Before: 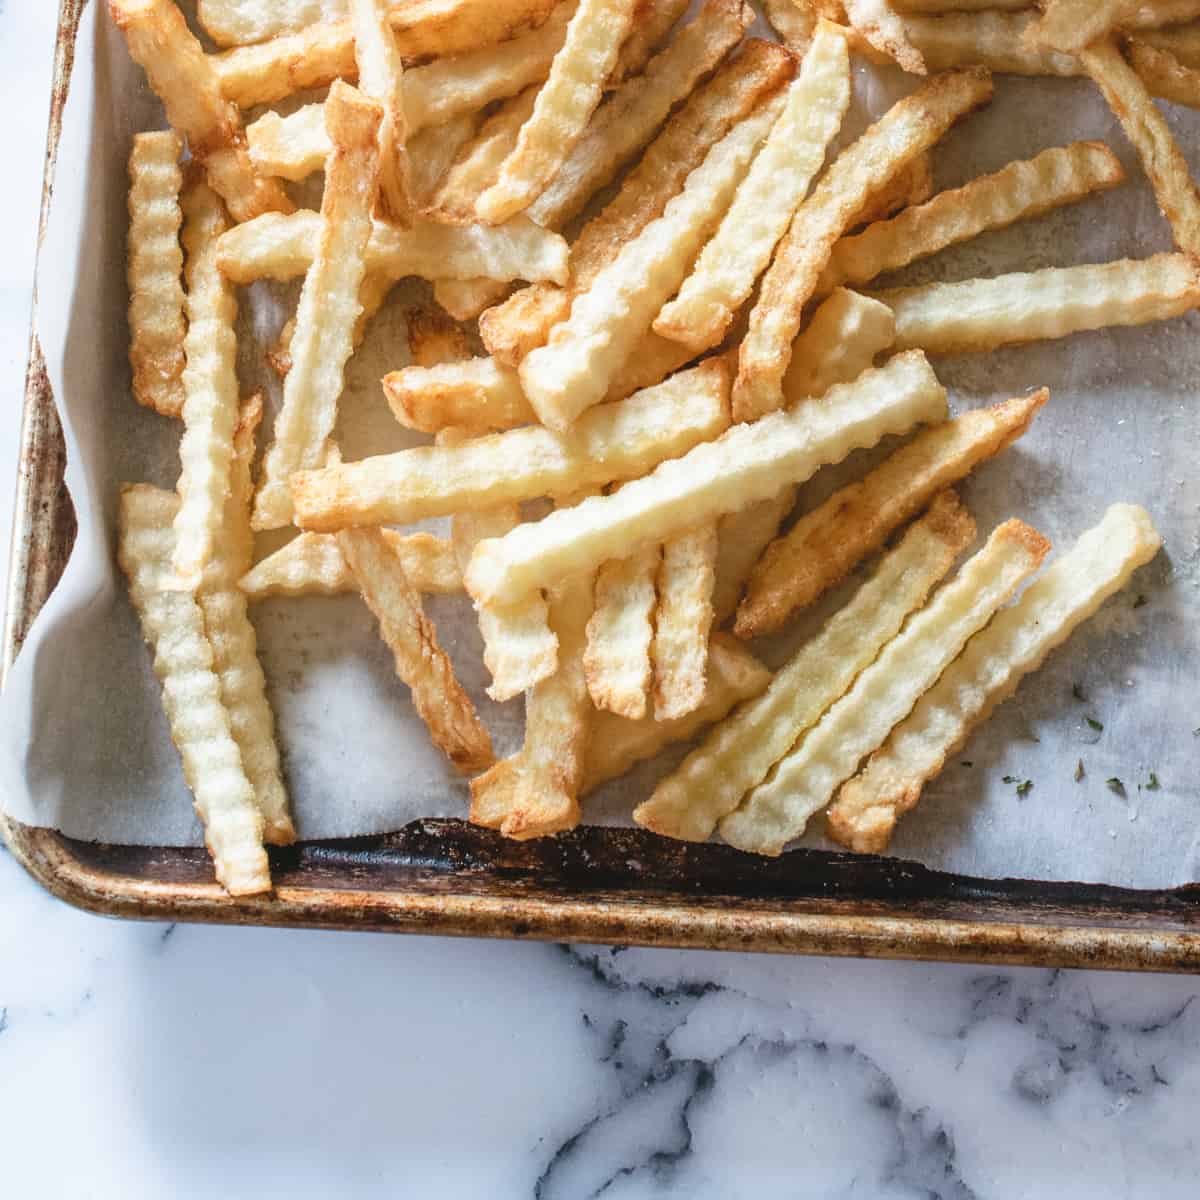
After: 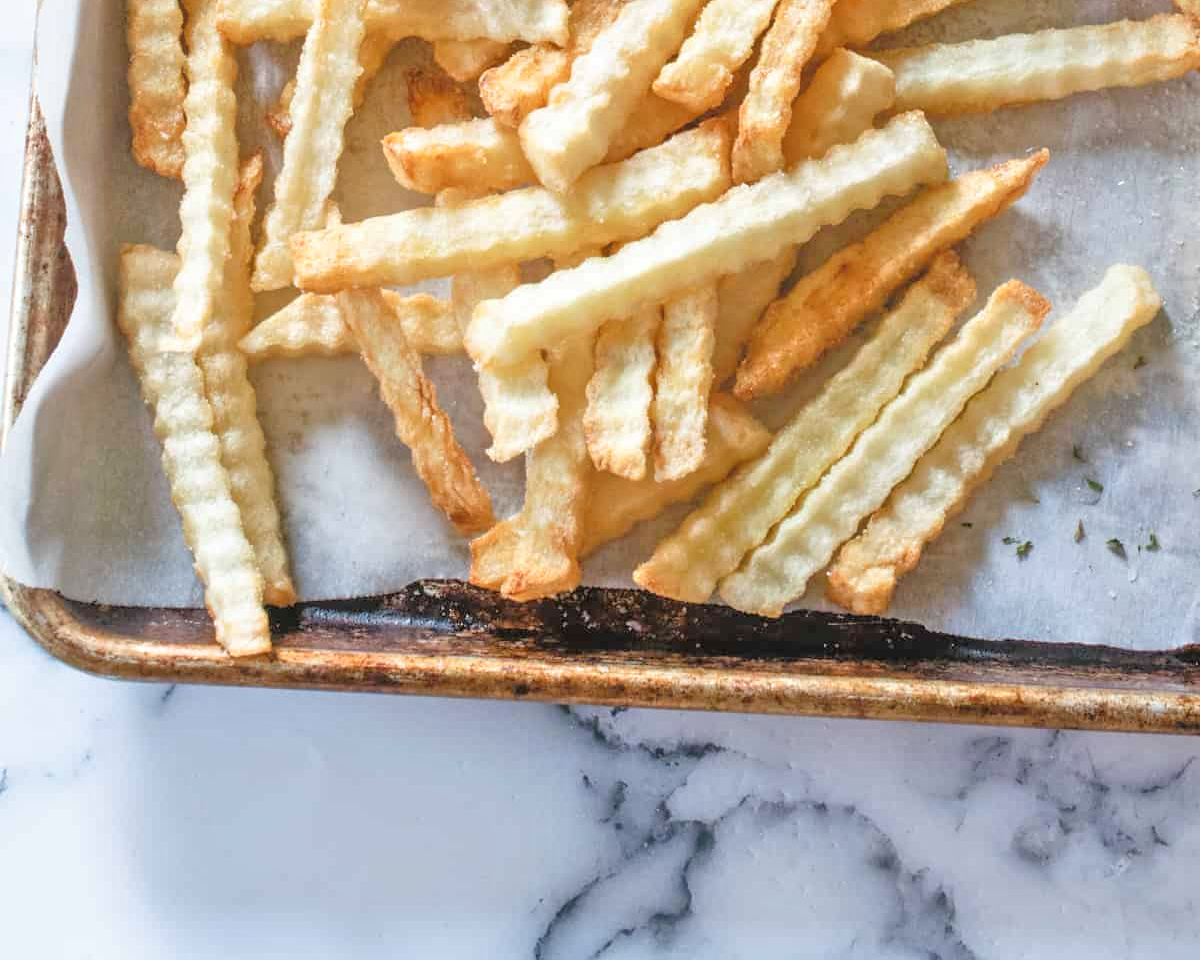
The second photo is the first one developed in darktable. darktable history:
crop and rotate: top 19.998%
tone equalizer: -7 EV 0.15 EV, -6 EV 0.6 EV, -5 EV 1.15 EV, -4 EV 1.33 EV, -3 EV 1.15 EV, -2 EV 0.6 EV, -1 EV 0.15 EV, mask exposure compensation -0.5 EV
